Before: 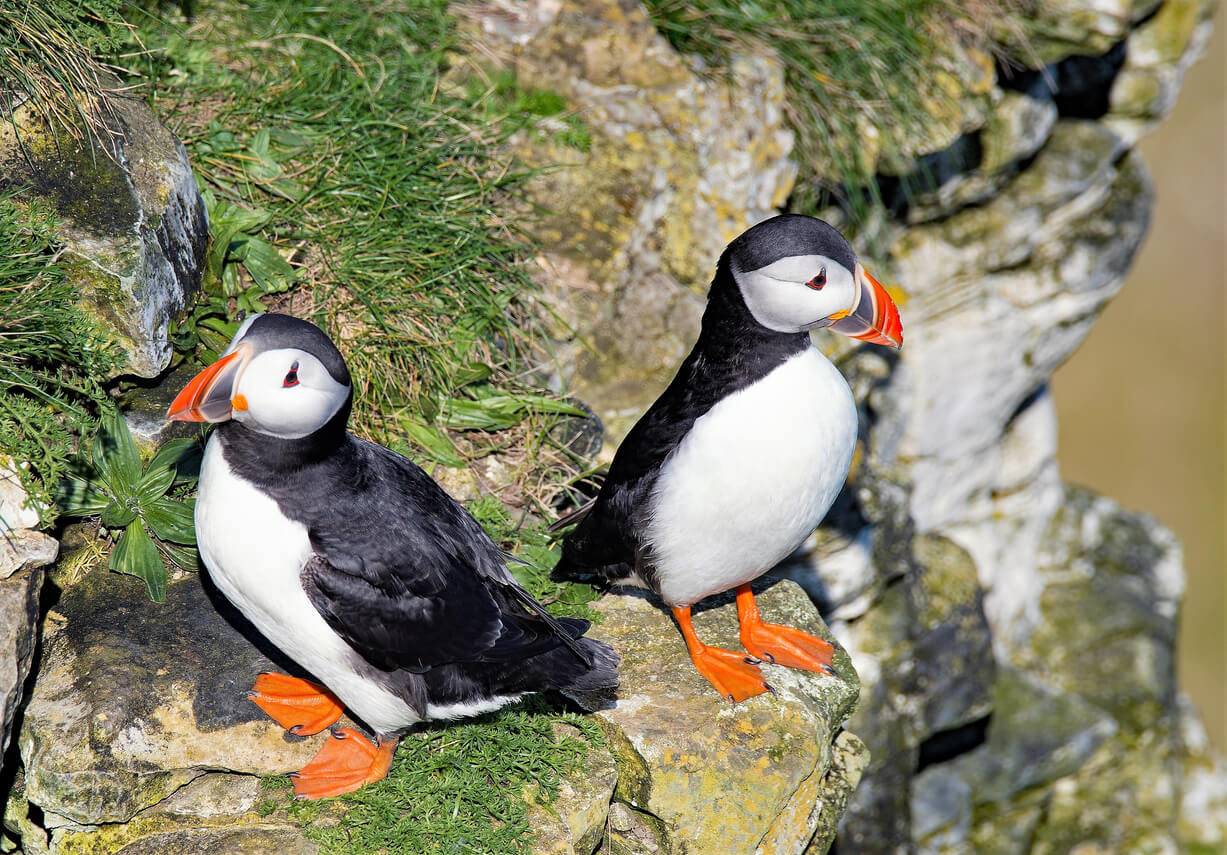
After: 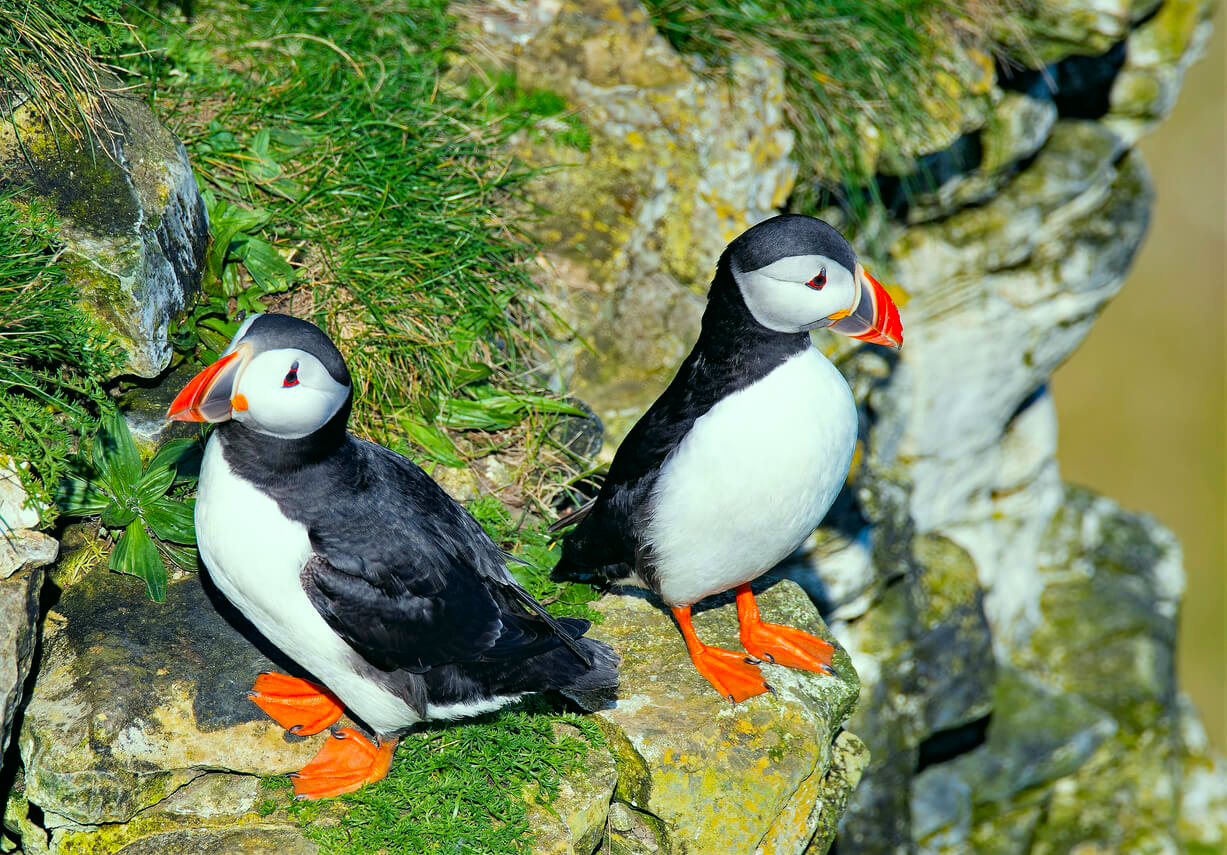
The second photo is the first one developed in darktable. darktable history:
color correction: highlights a* -7.48, highlights b* 1.55, shadows a* -3.78, saturation 1.39
